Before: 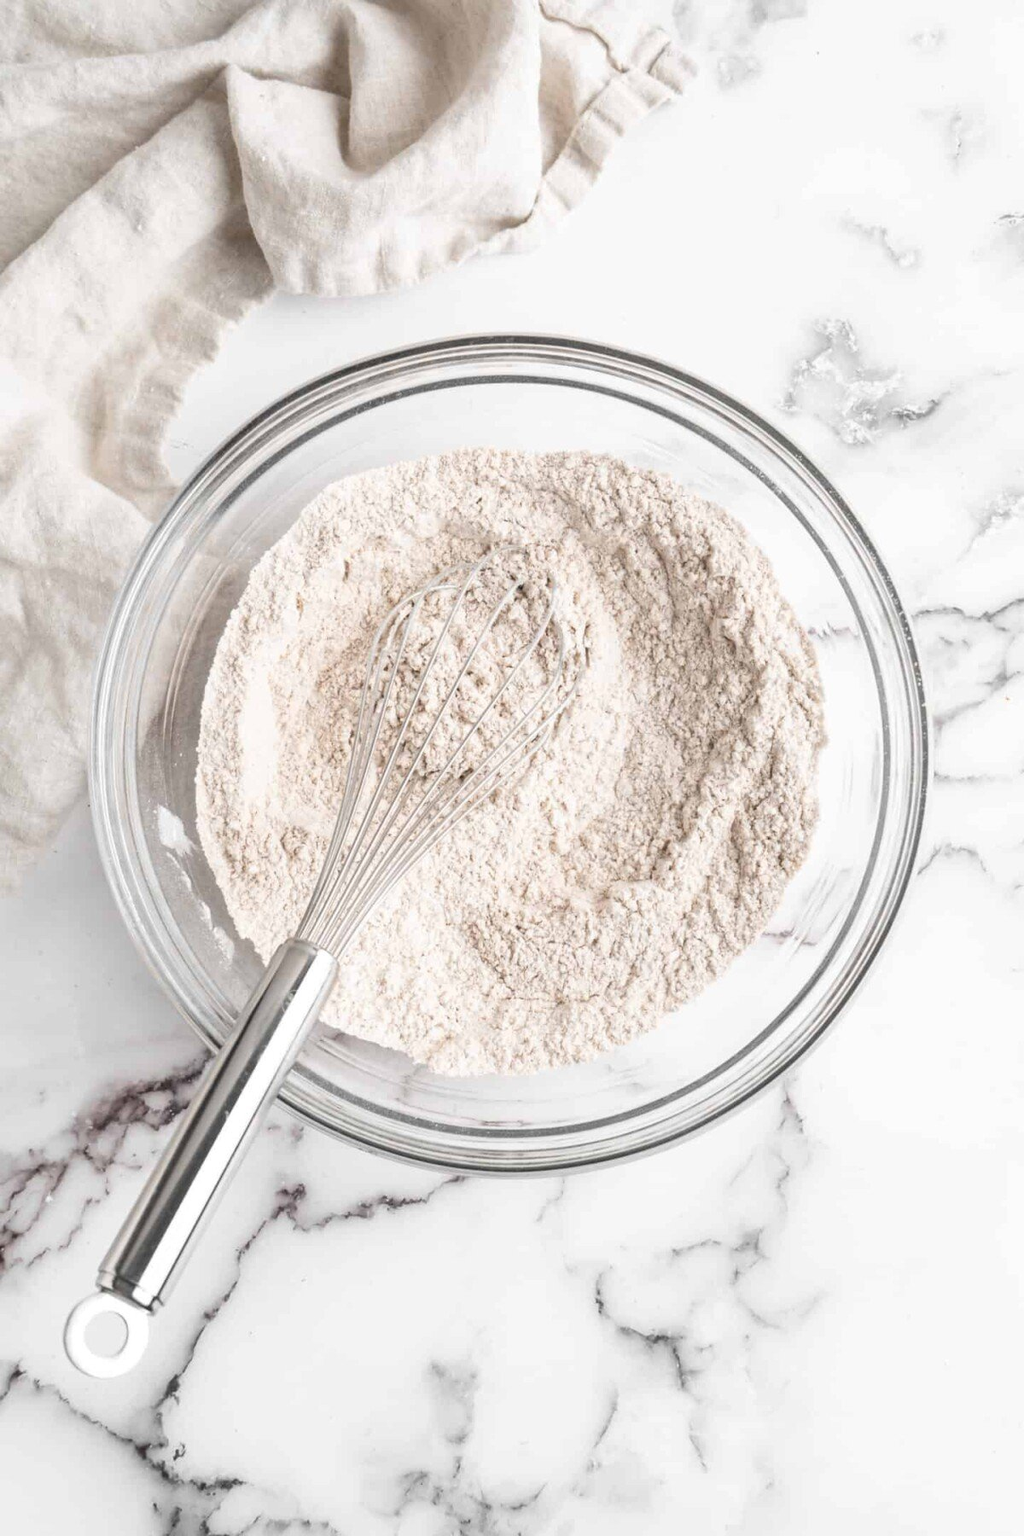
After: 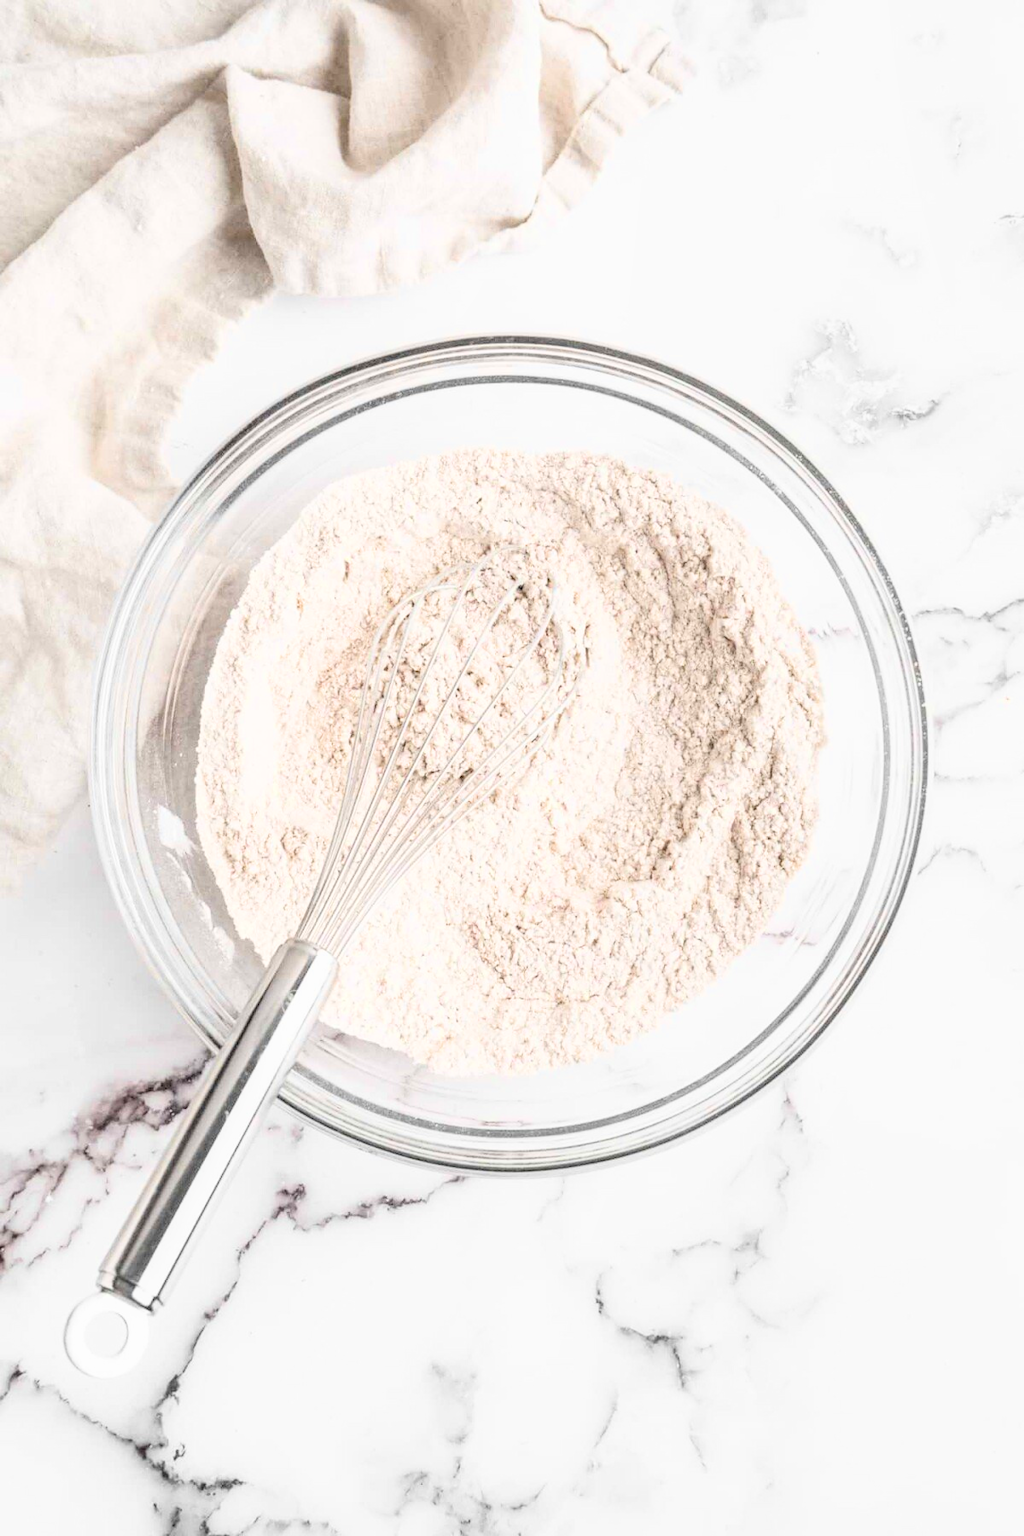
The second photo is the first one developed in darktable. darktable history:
filmic rgb: black relative exposure -7.61 EV, white relative exposure 4.65 EV, target black luminance 0%, hardness 3.56, latitude 50.33%, contrast 1.027, highlights saturation mix 9.54%, shadows ↔ highlights balance -0.201%, color science v6 (2022), iterations of high-quality reconstruction 0
exposure: black level correction 0, exposure 1.125 EV, compensate highlight preservation false
local contrast: detail 130%
